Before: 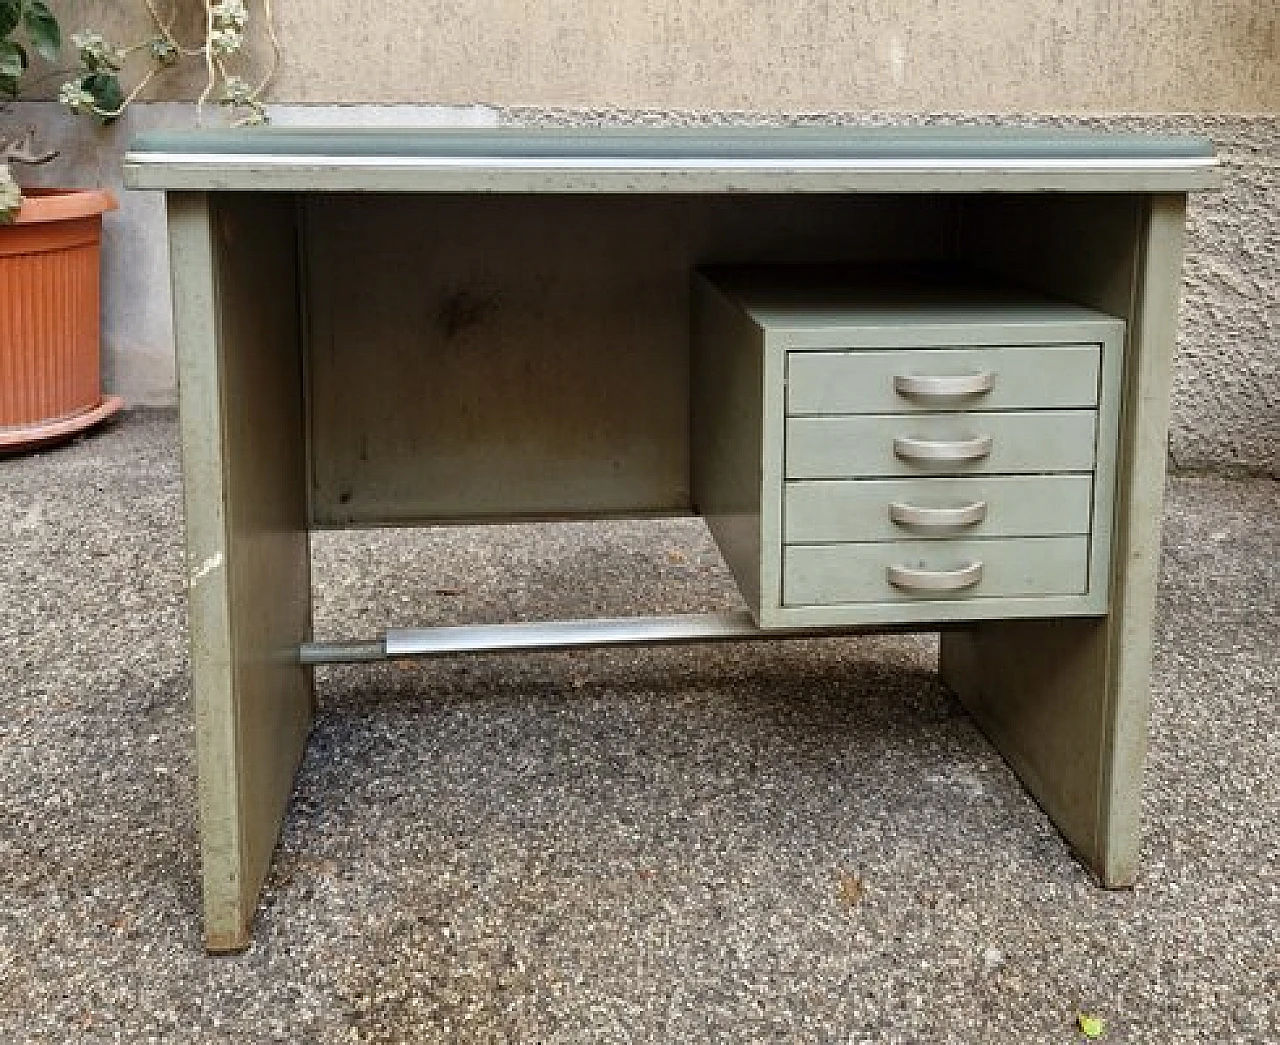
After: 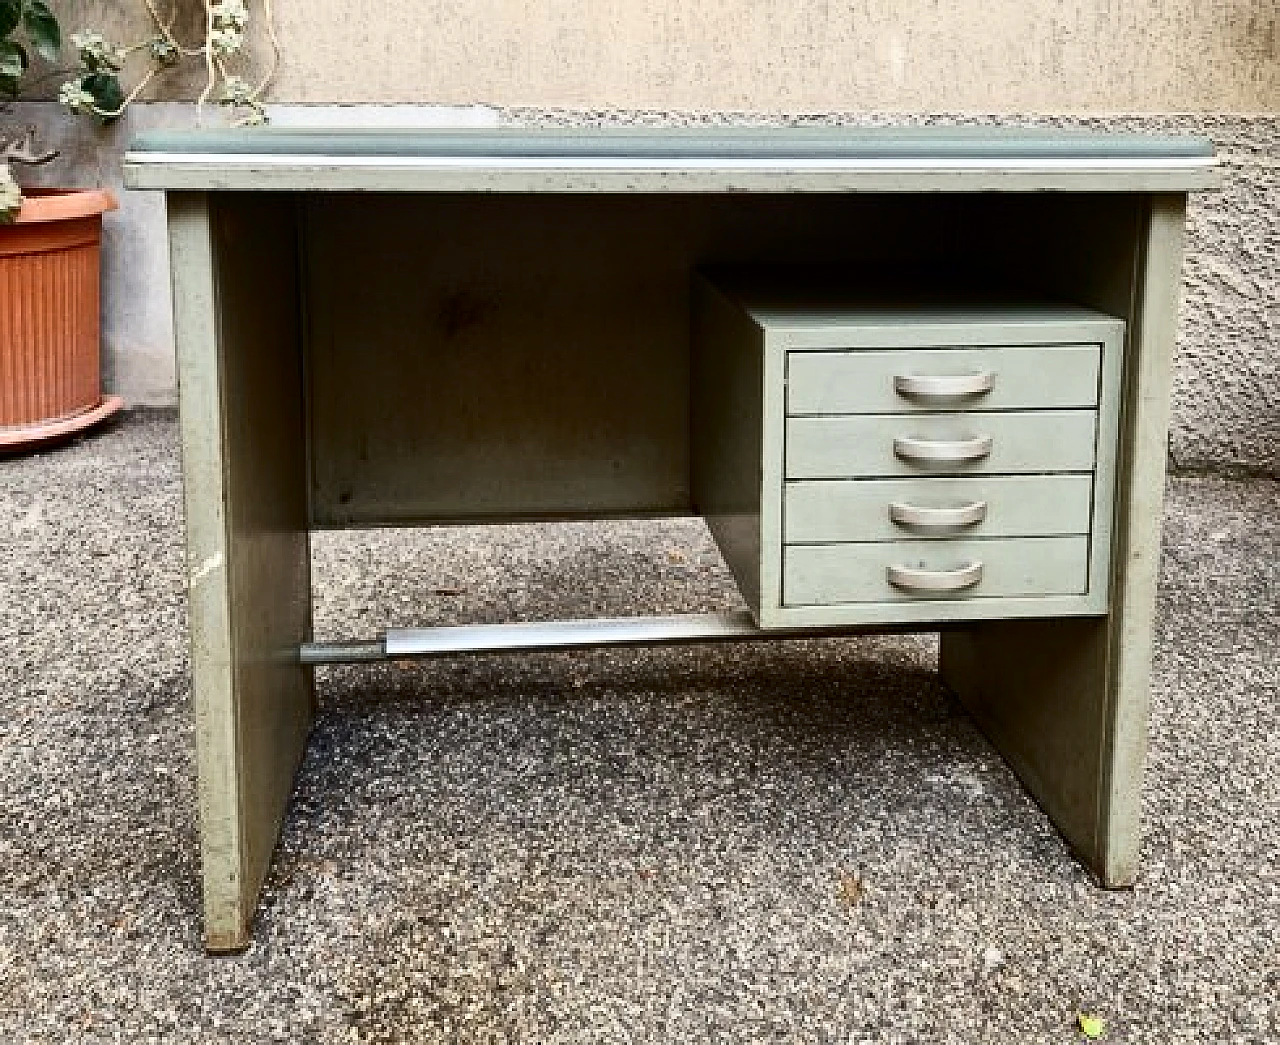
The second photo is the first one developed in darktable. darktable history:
contrast brightness saturation: contrast 0.299
